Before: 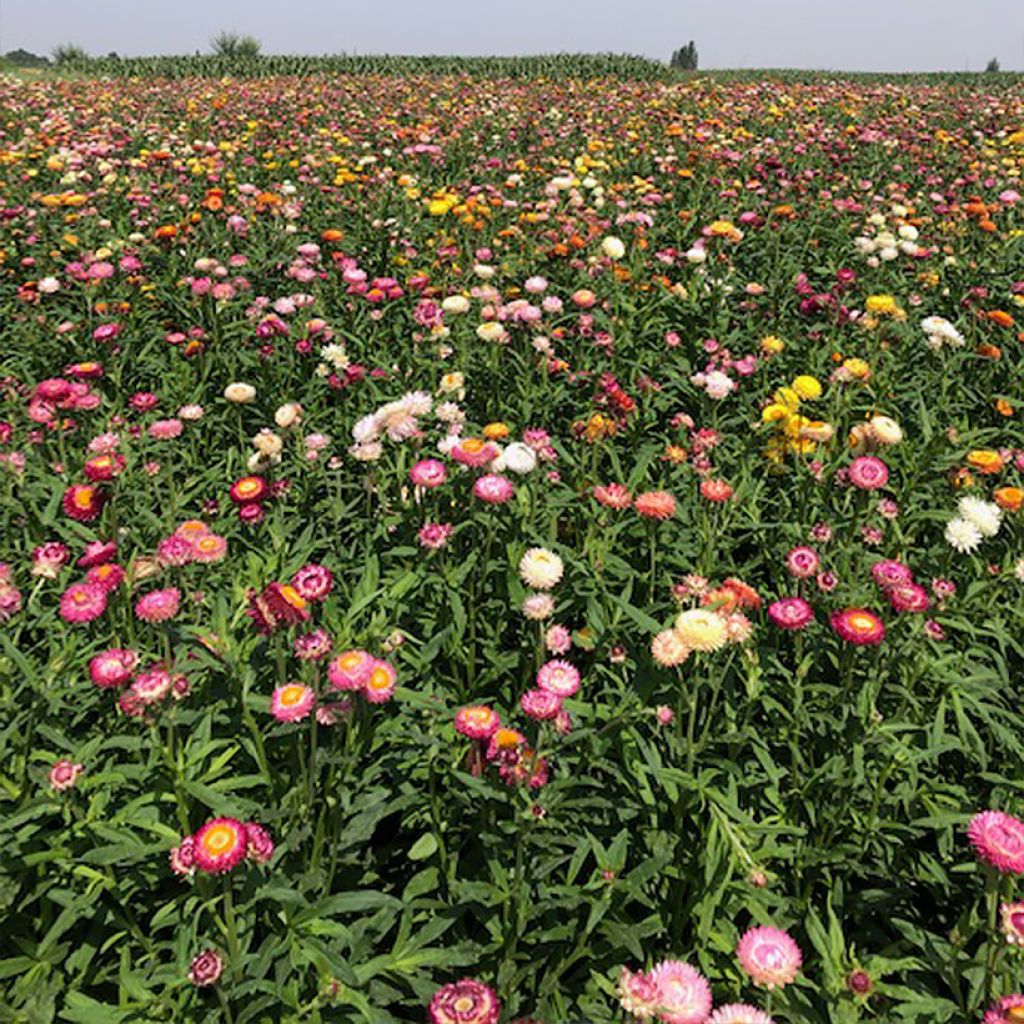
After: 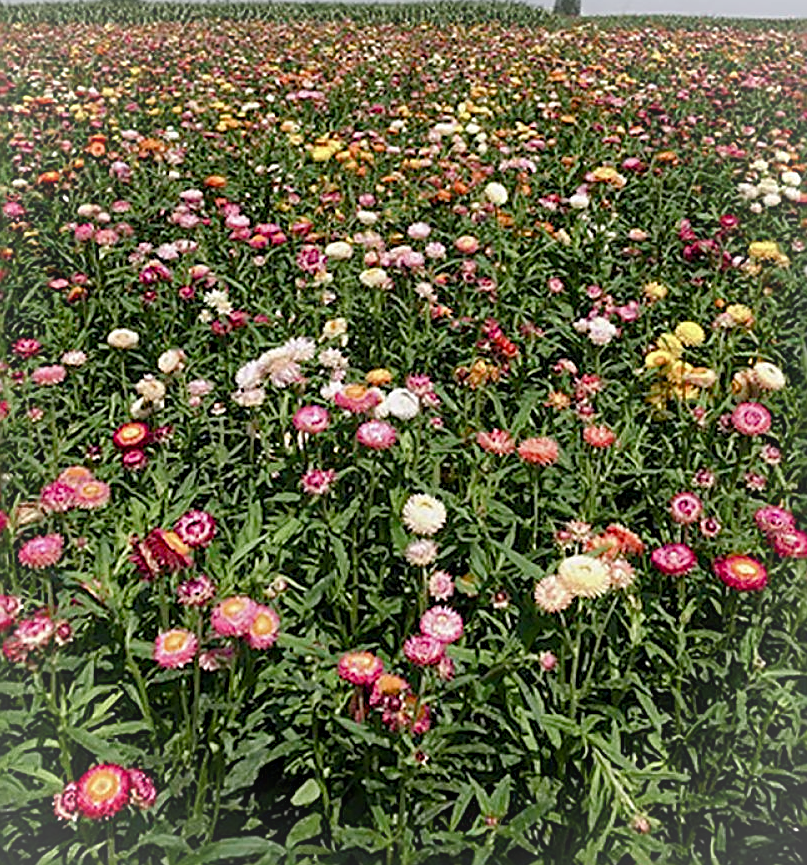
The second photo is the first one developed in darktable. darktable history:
sharpen: radius 2.798, amount 0.725
color balance rgb: linear chroma grading › global chroma 0.442%, perceptual saturation grading › global saturation 20%, perceptual saturation grading › highlights -48.962%, perceptual saturation grading › shadows 23.931%, global vibrance -17.479%, contrast -5.534%
vignetting: fall-off radius 69.01%, brightness 0.065, saturation 0.002, automatic ratio true, dithering 16-bit output
tone equalizer: mask exposure compensation -0.493 EV
crop: left 11.493%, top 5.305%, right 9.604%, bottom 10.205%
